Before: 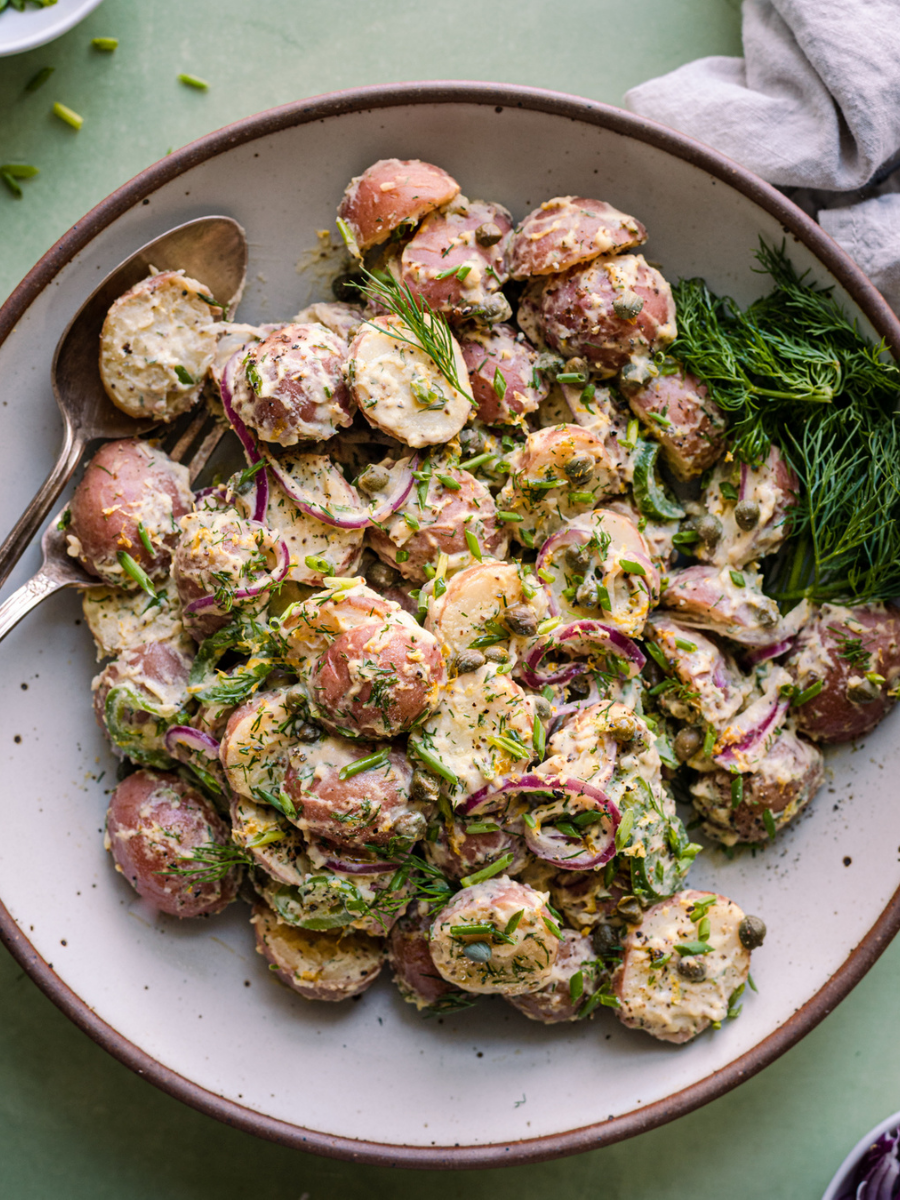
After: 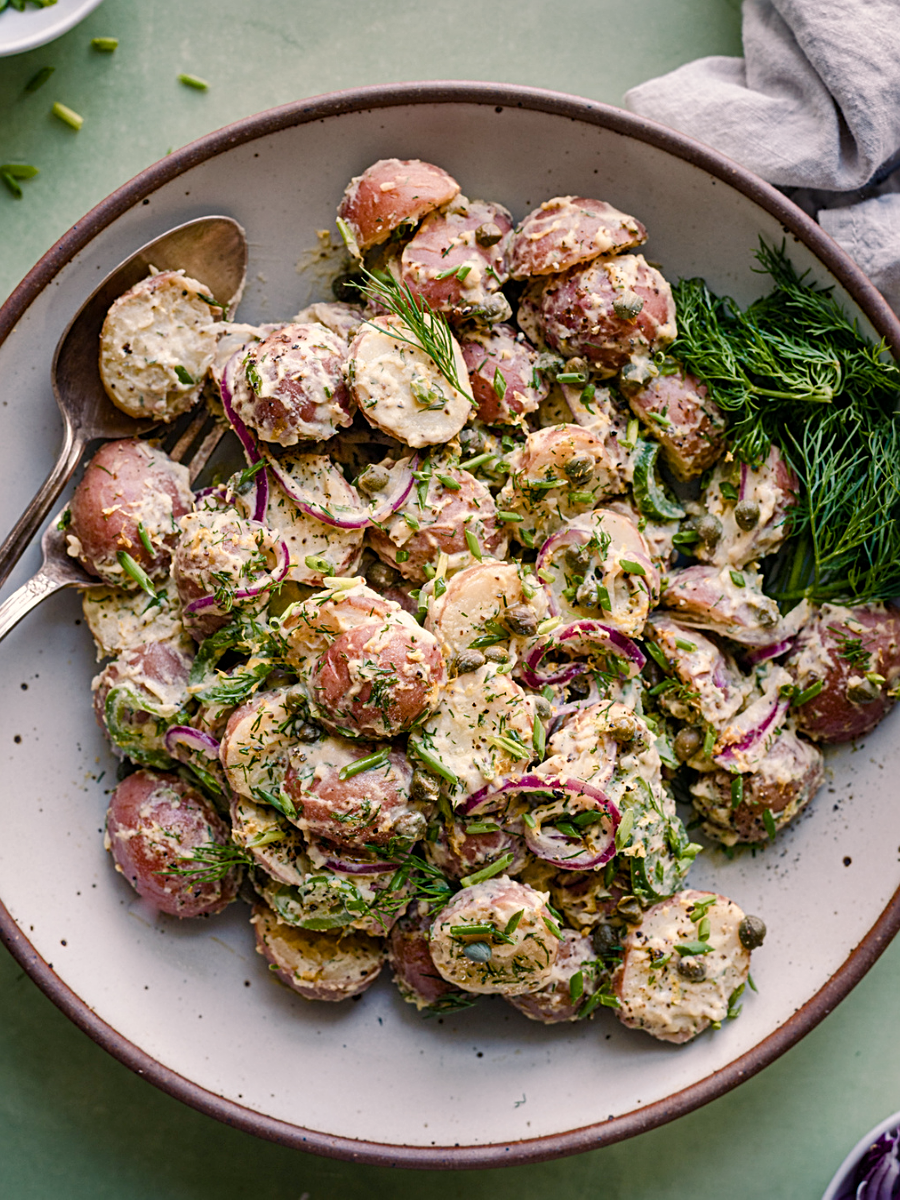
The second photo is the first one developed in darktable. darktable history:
sharpen: radius 2.206, amount 0.388, threshold 0.149
color balance rgb: power › chroma 0.994%, power › hue 255.95°, highlights gain › chroma 3.029%, highlights gain › hue 76.46°, perceptual saturation grading › global saturation 20%, perceptual saturation grading › highlights -49.277%, perceptual saturation grading › shadows 26.128%
shadows and highlights: shadows 30.69, highlights -63.16, soften with gaussian
